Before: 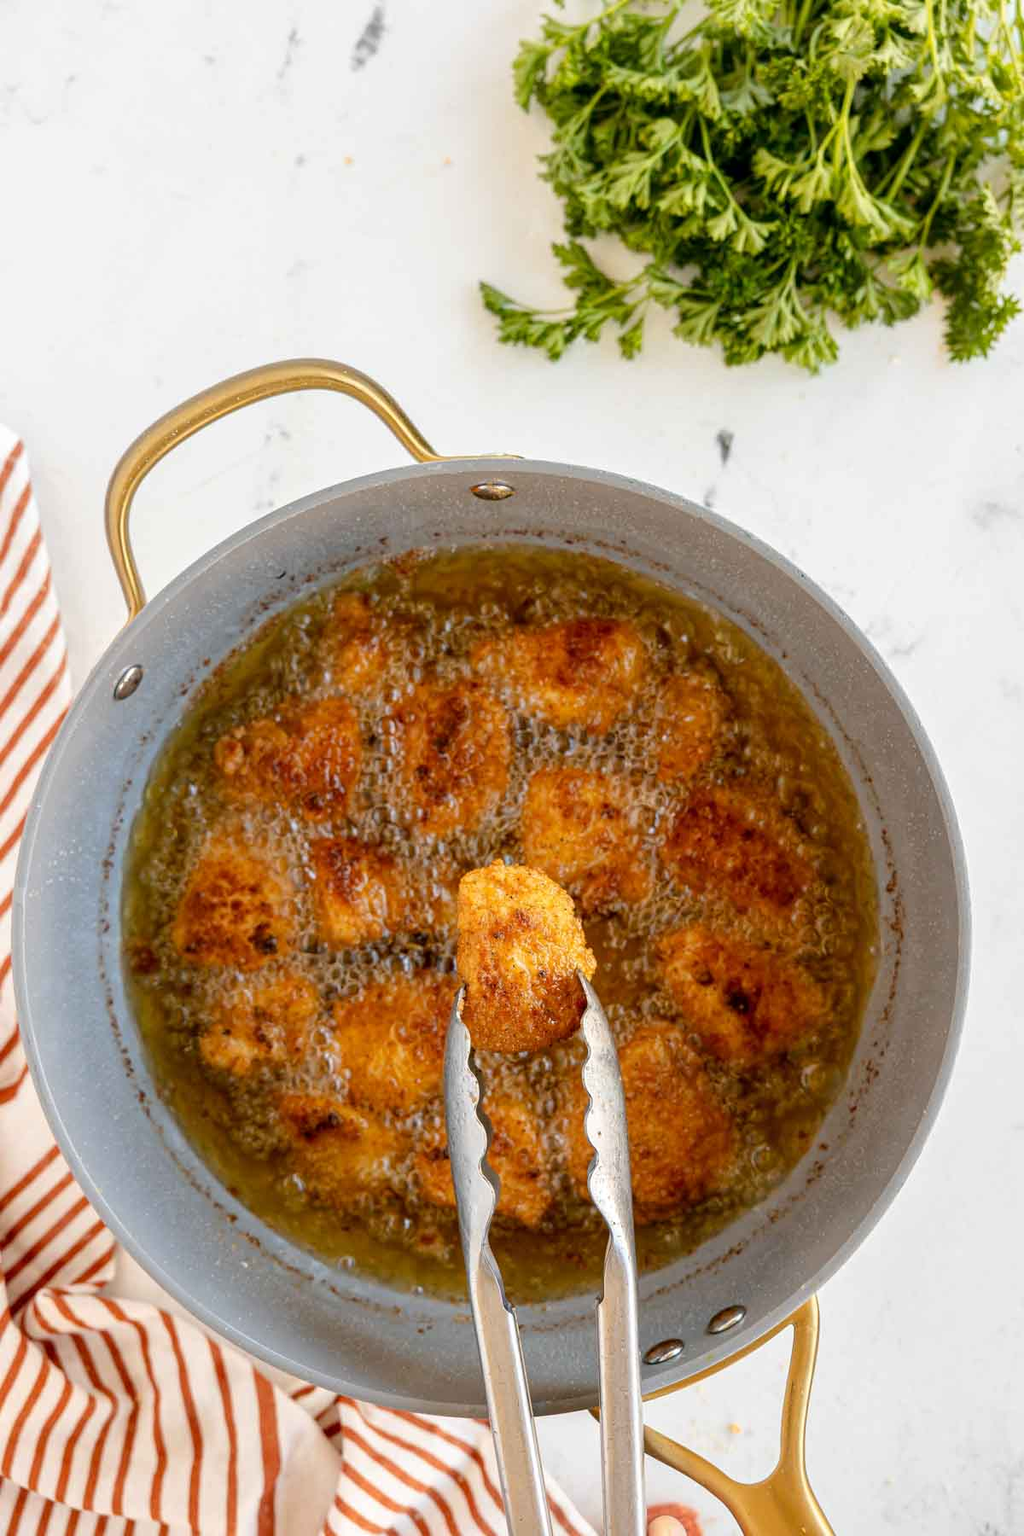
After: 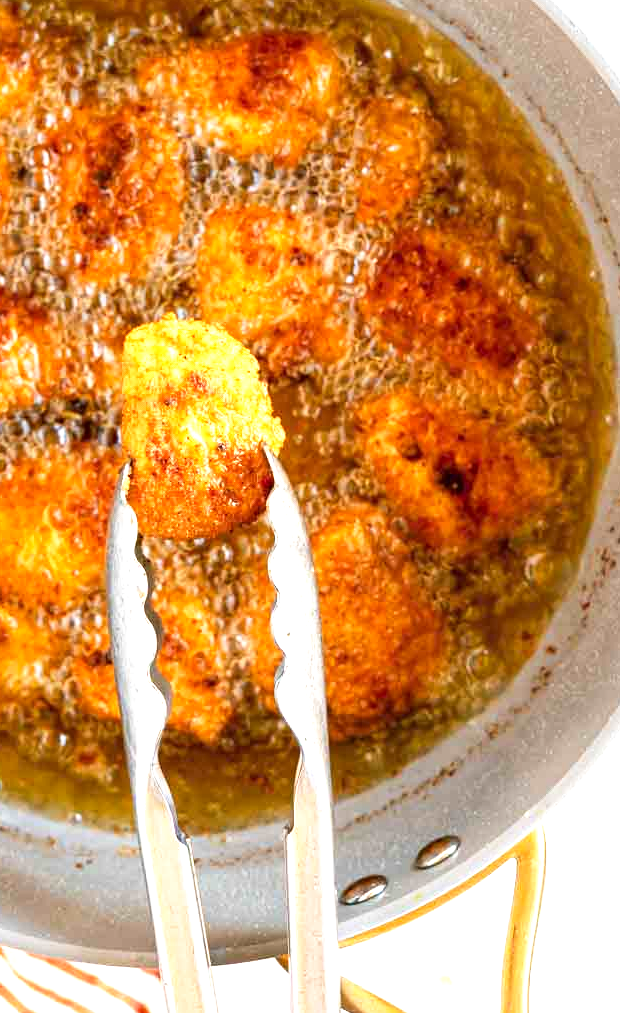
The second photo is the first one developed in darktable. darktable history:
exposure: compensate highlight preservation false
levels: black 0.035%, levels [0, 0.48, 0.961]
crop: left 34.502%, top 38.582%, right 13.782%, bottom 5.124%
base curve: curves: ch0 [(0, 0) (0.495, 0.917) (1, 1)], preserve colors none
